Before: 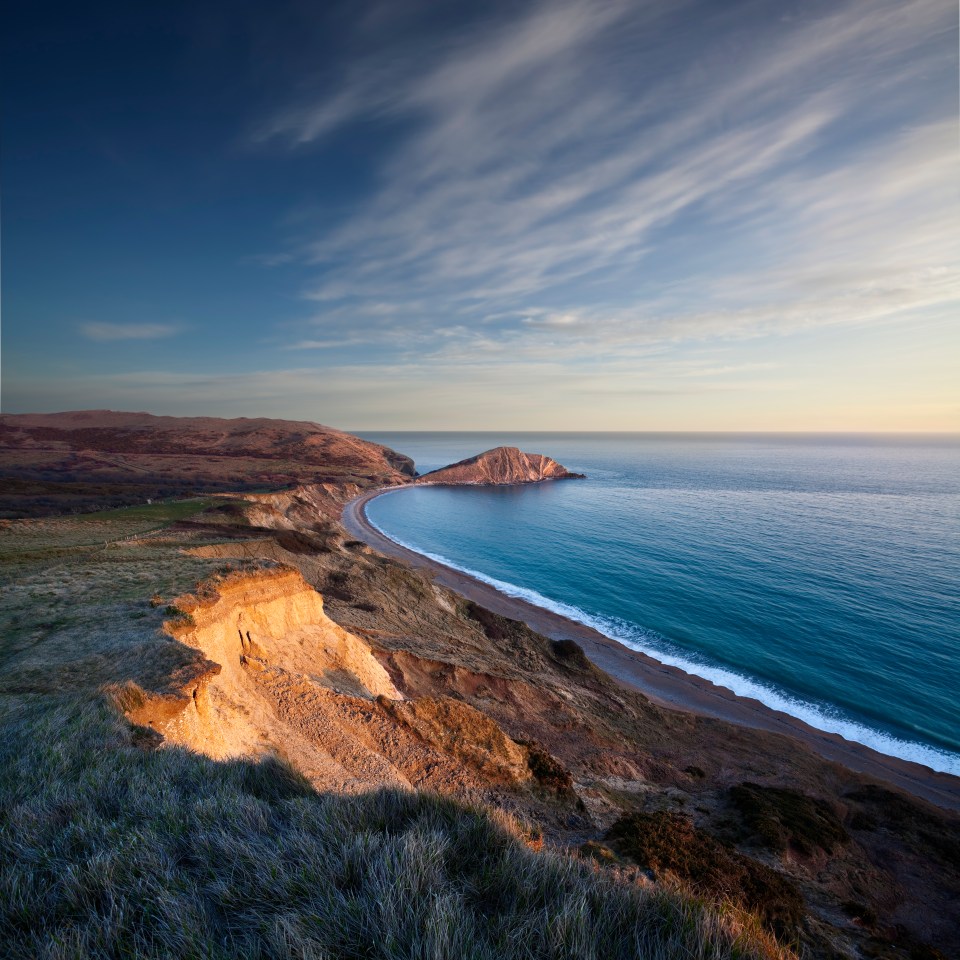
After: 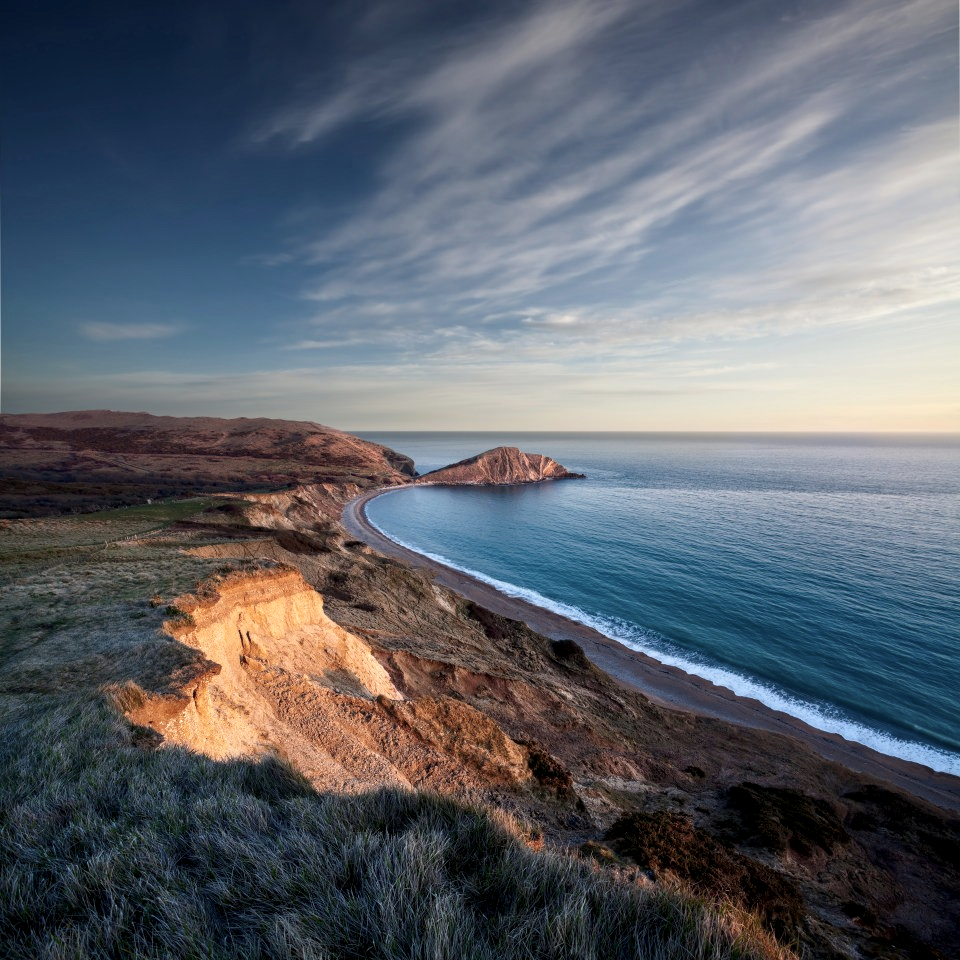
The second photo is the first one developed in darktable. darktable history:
color balance rgb: linear chroma grading › global chroma -15.132%, perceptual saturation grading › global saturation -0.154%
local contrast: detail 130%
